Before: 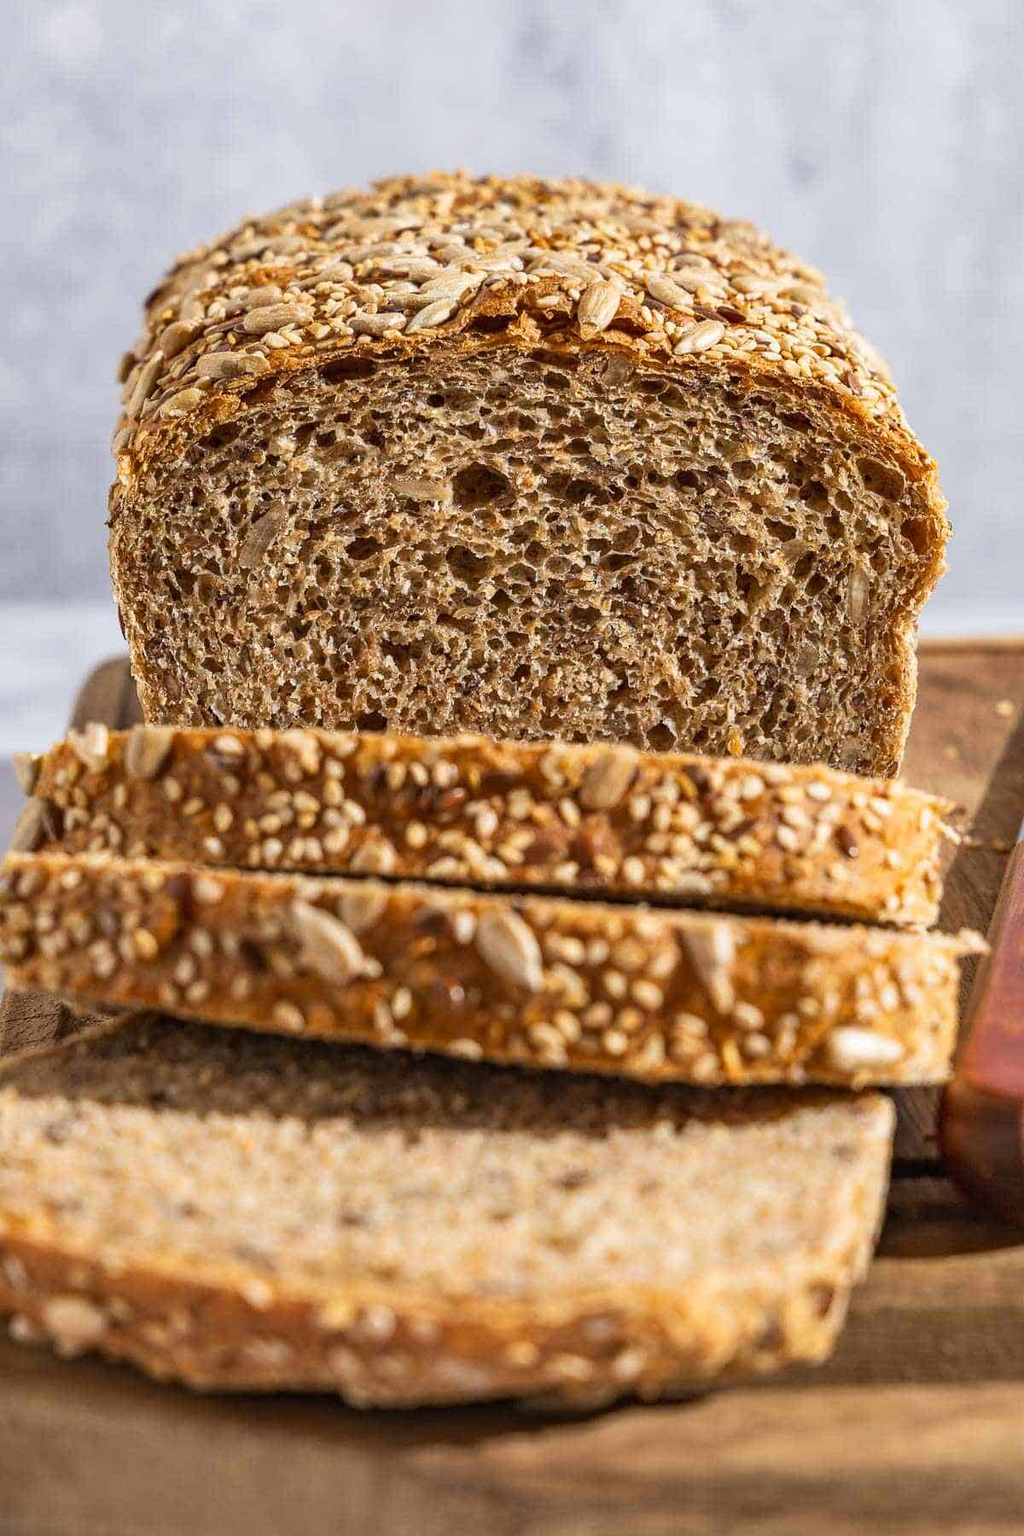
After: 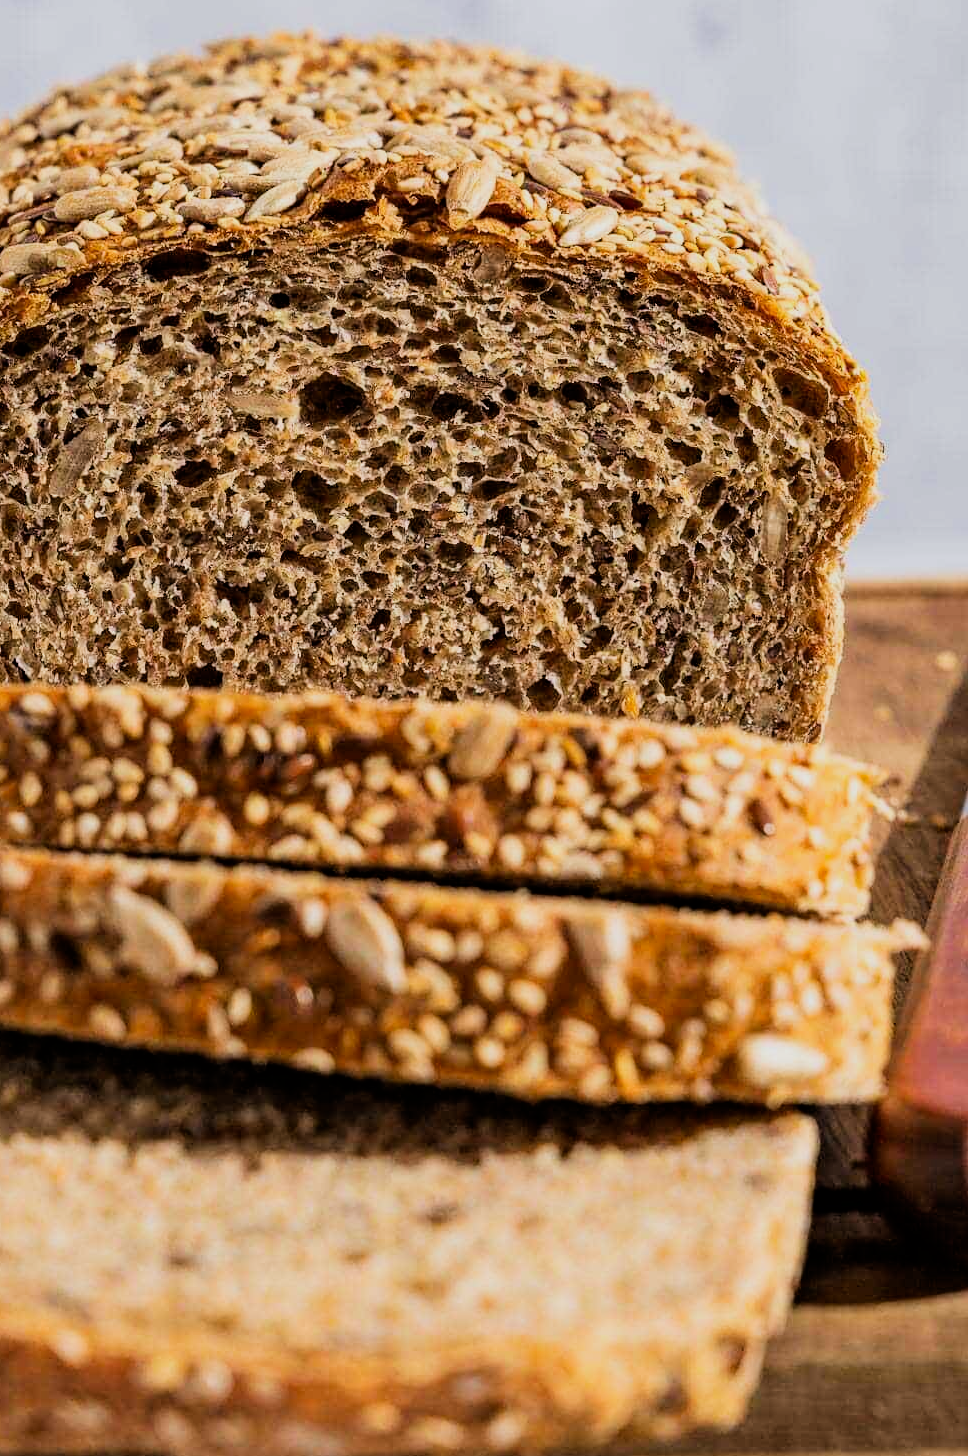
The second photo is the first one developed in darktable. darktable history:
contrast brightness saturation: saturation 0.105
crop: left 19.324%, top 9.412%, right 0.001%, bottom 9.674%
filmic rgb: black relative exposure -5.1 EV, white relative exposure 3.95 EV, threshold 2.99 EV, hardness 2.88, contrast 1.298, iterations of high-quality reconstruction 0, enable highlight reconstruction true
